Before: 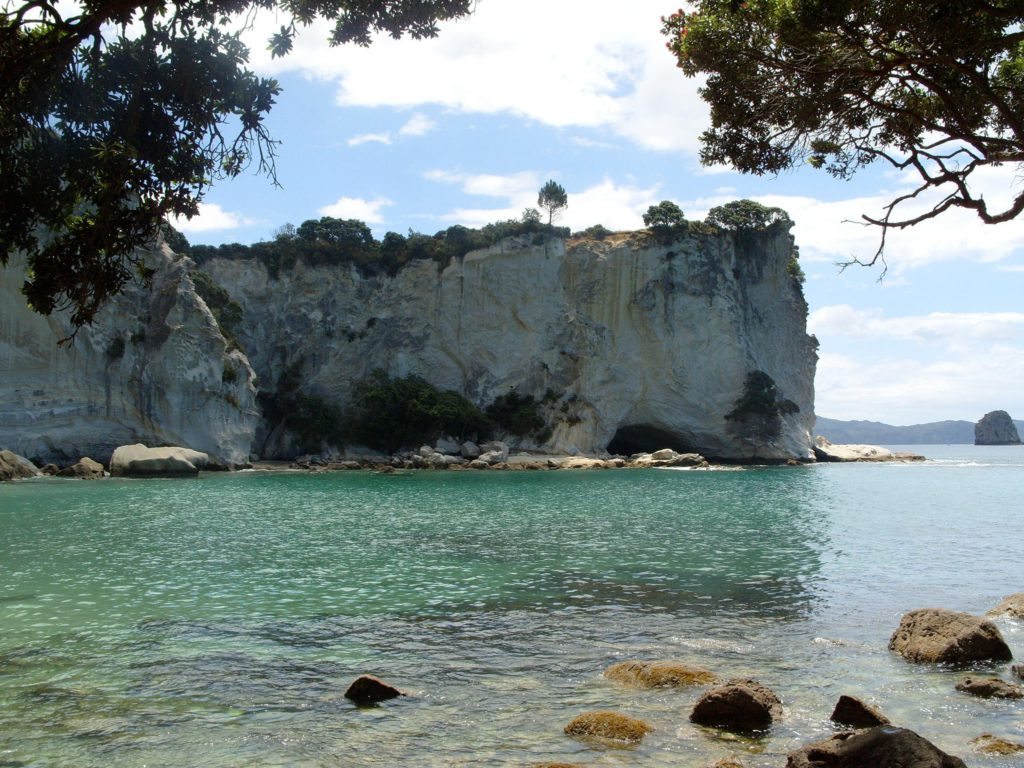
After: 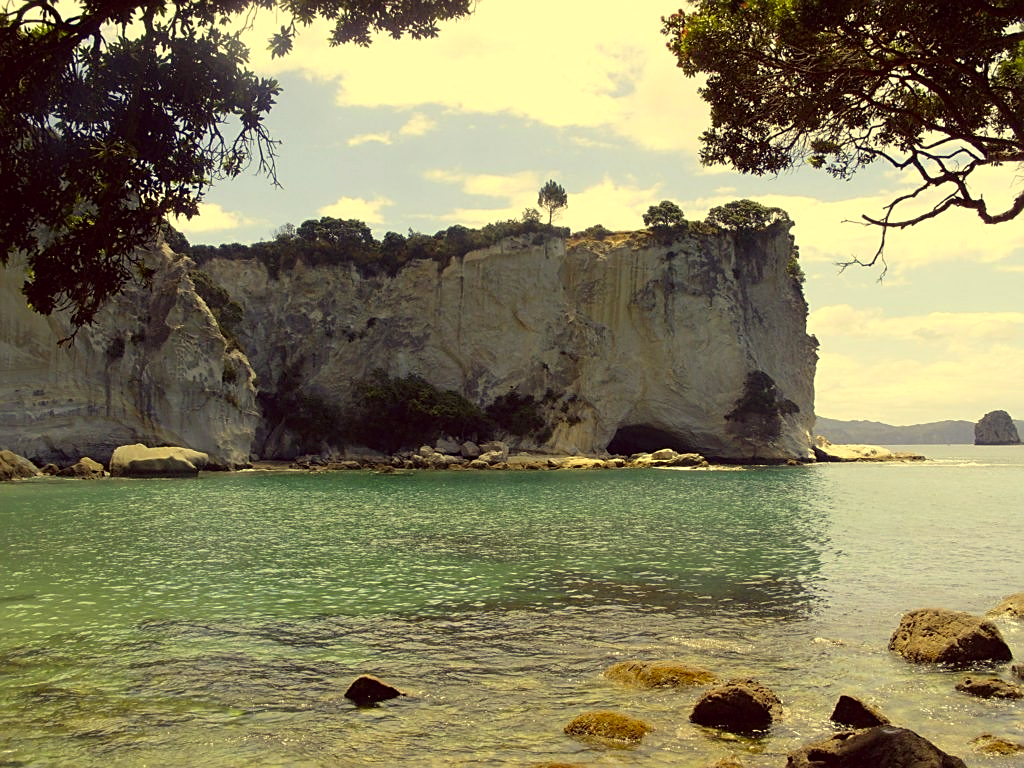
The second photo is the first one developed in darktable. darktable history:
sharpen: on, module defaults
color correction: highlights a* -0.566, highlights b* 39.75, shadows a* 9.32, shadows b* -0.919
